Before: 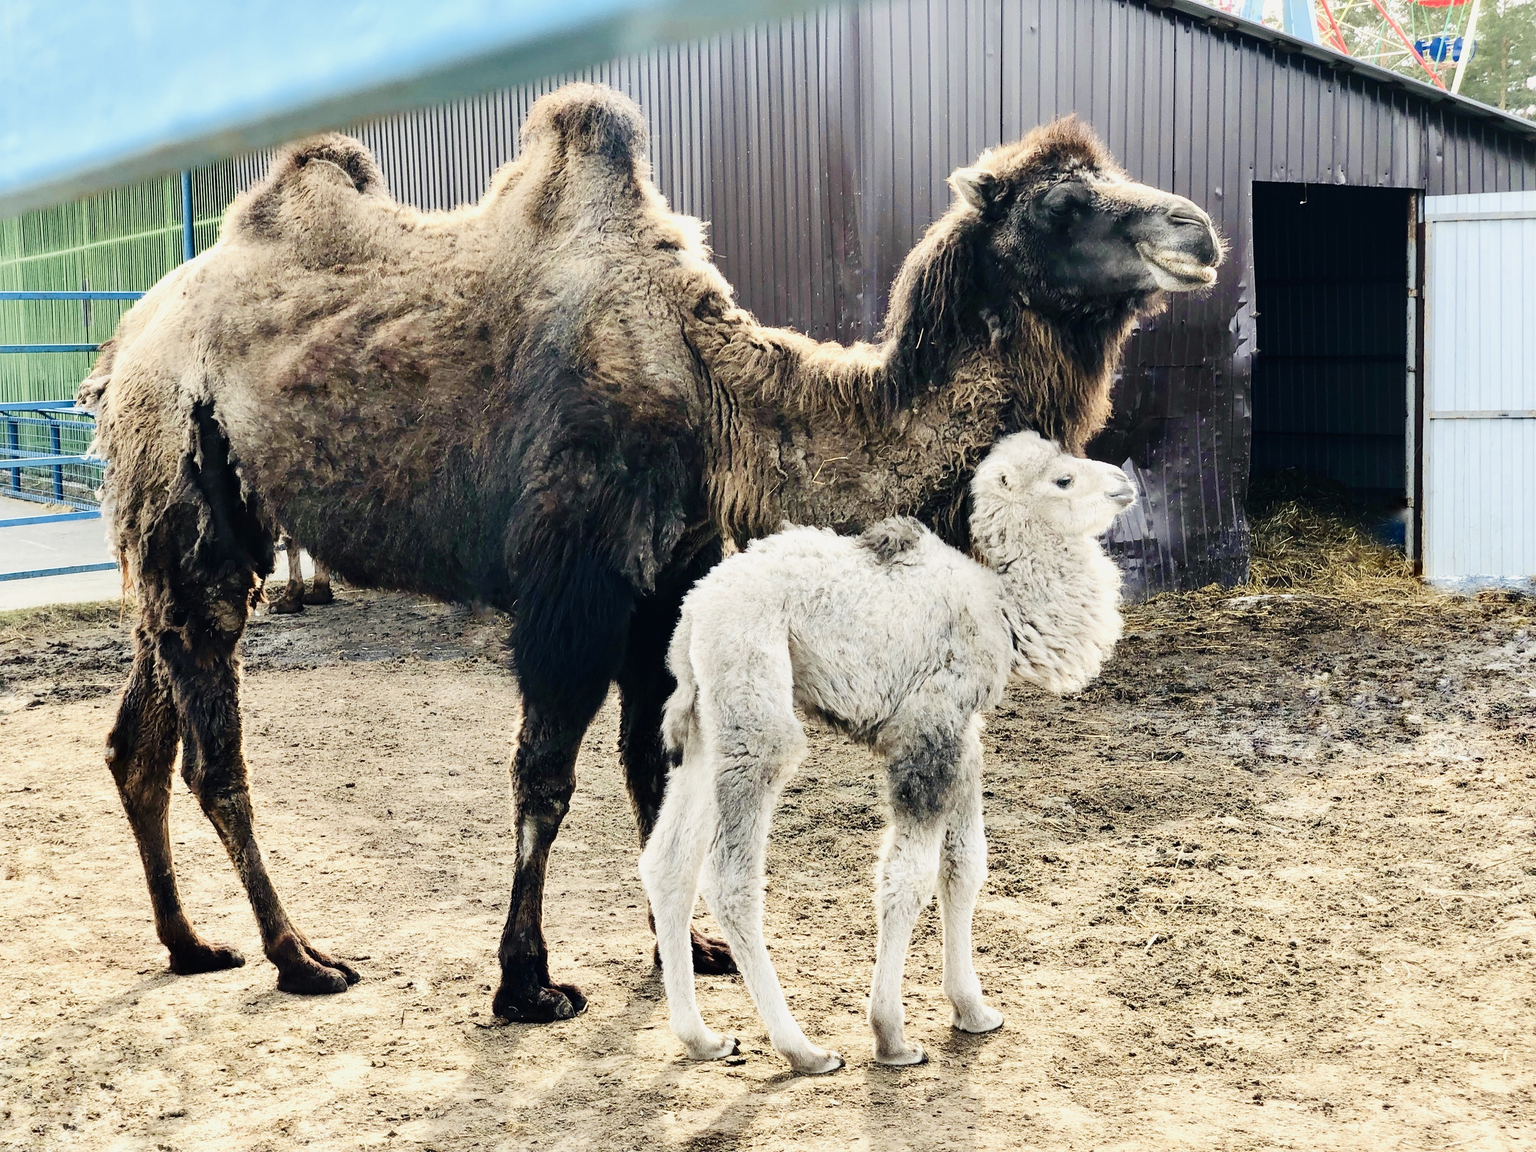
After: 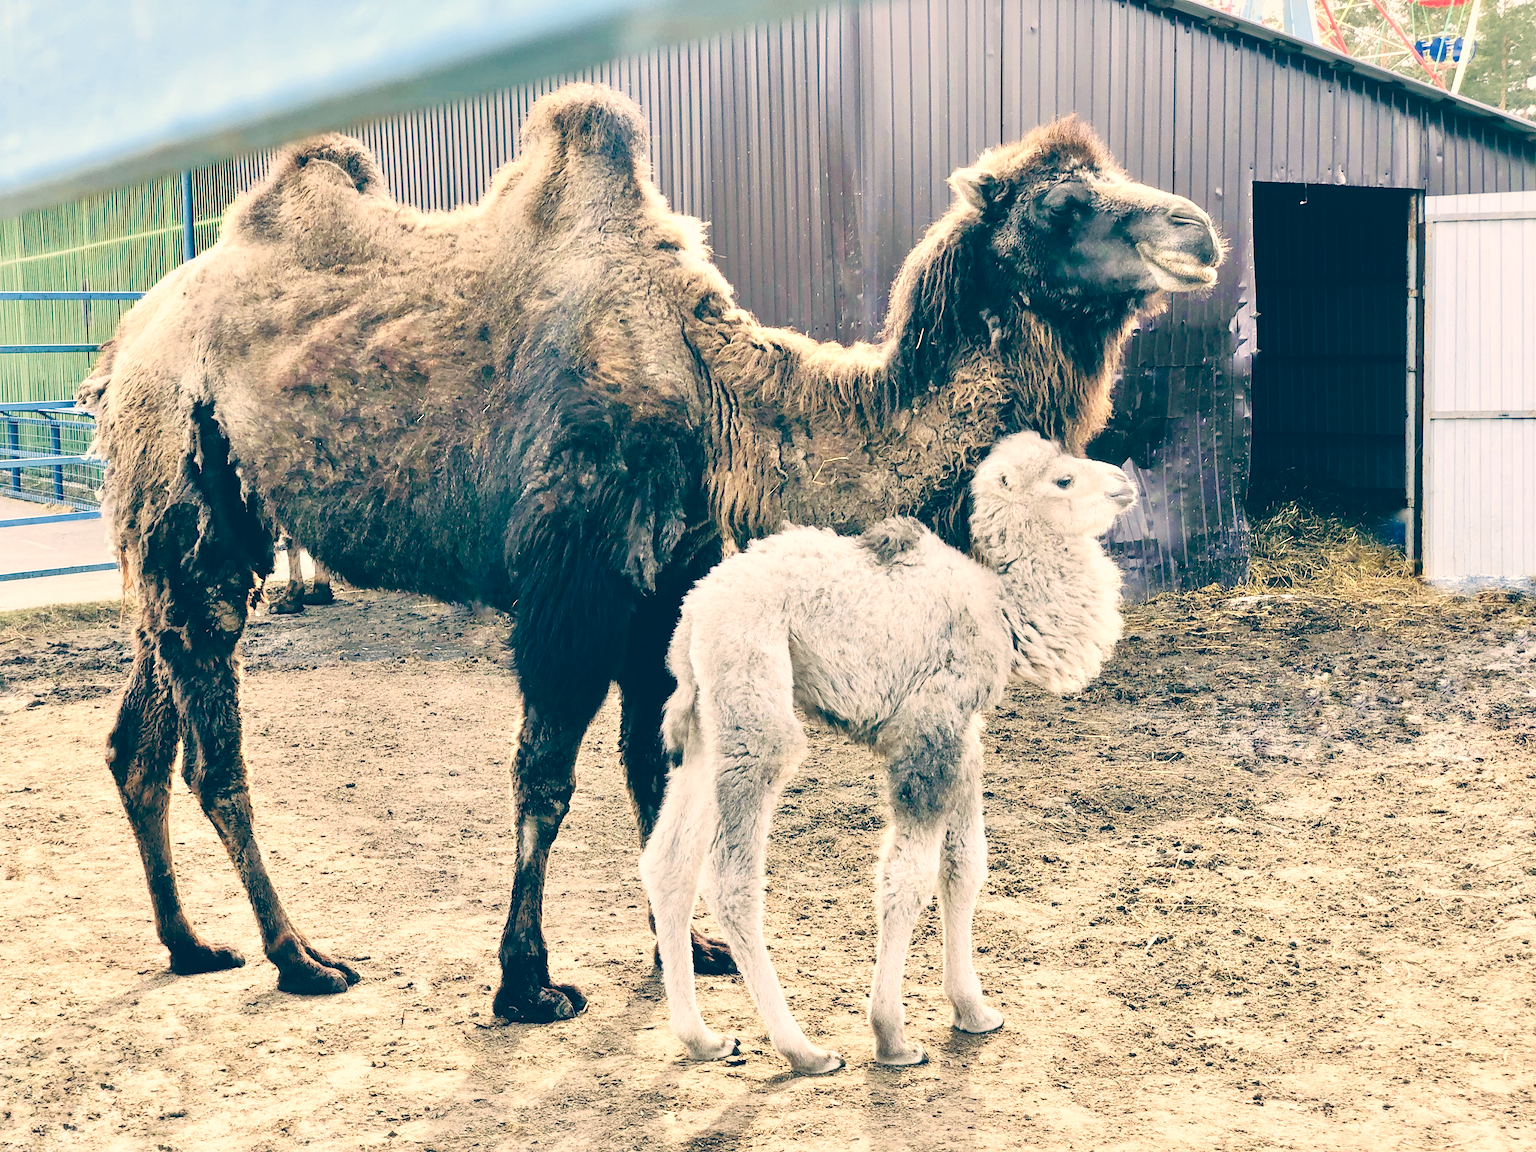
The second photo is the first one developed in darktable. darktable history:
color balance: lift [1.006, 0.985, 1.002, 1.015], gamma [1, 0.953, 1.008, 1.047], gain [1.076, 1.13, 1.004, 0.87]
tone equalizer: -7 EV 0.15 EV, -6 EV 0.6 EV, -5 EV 1.15 EV, -4 EV 1.33 EV, -3 EV 1.15 EV, -2 EV 0.6 EV, -1 EV 0.15 EV, mask exposure compensation -0.5 EV
